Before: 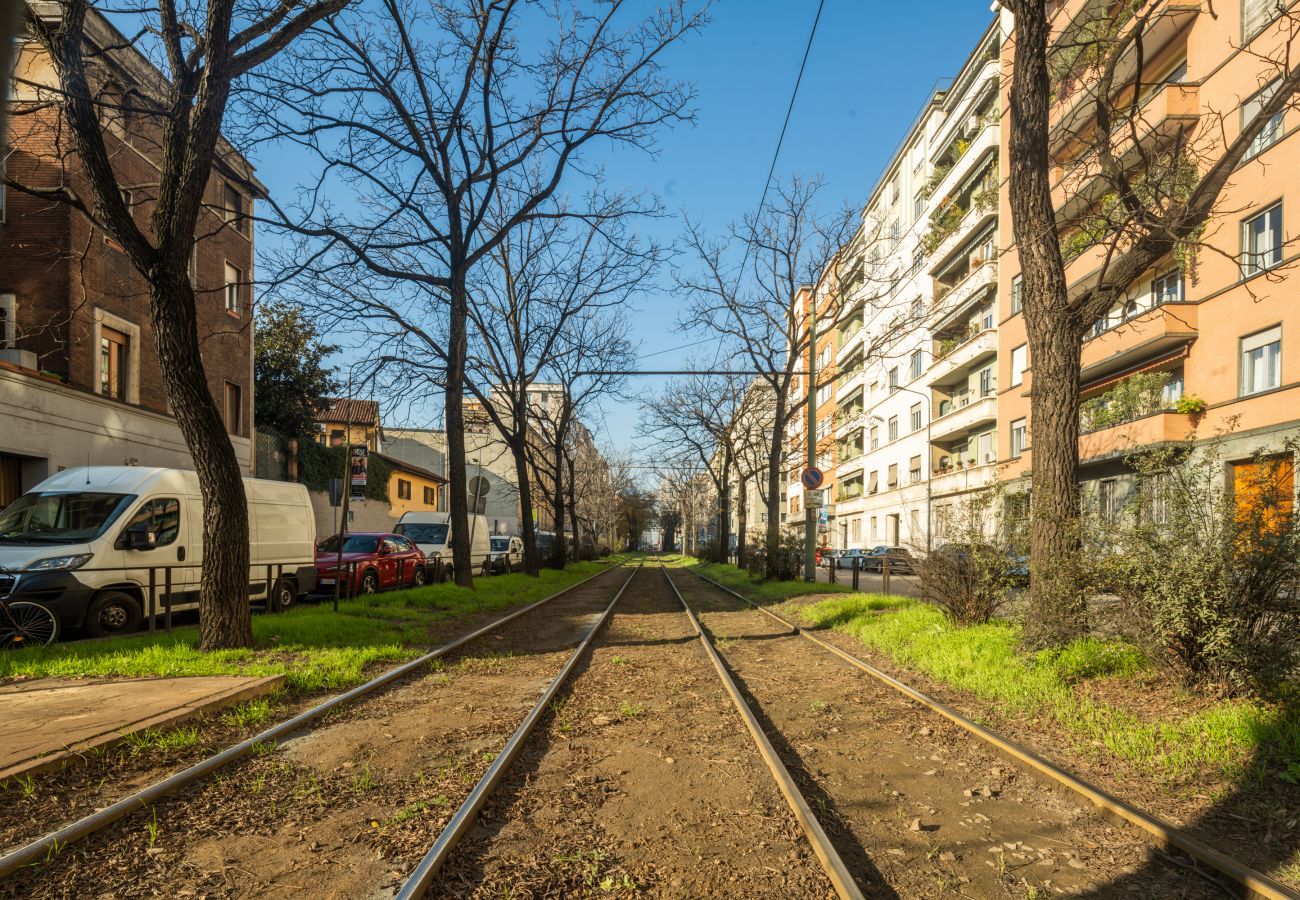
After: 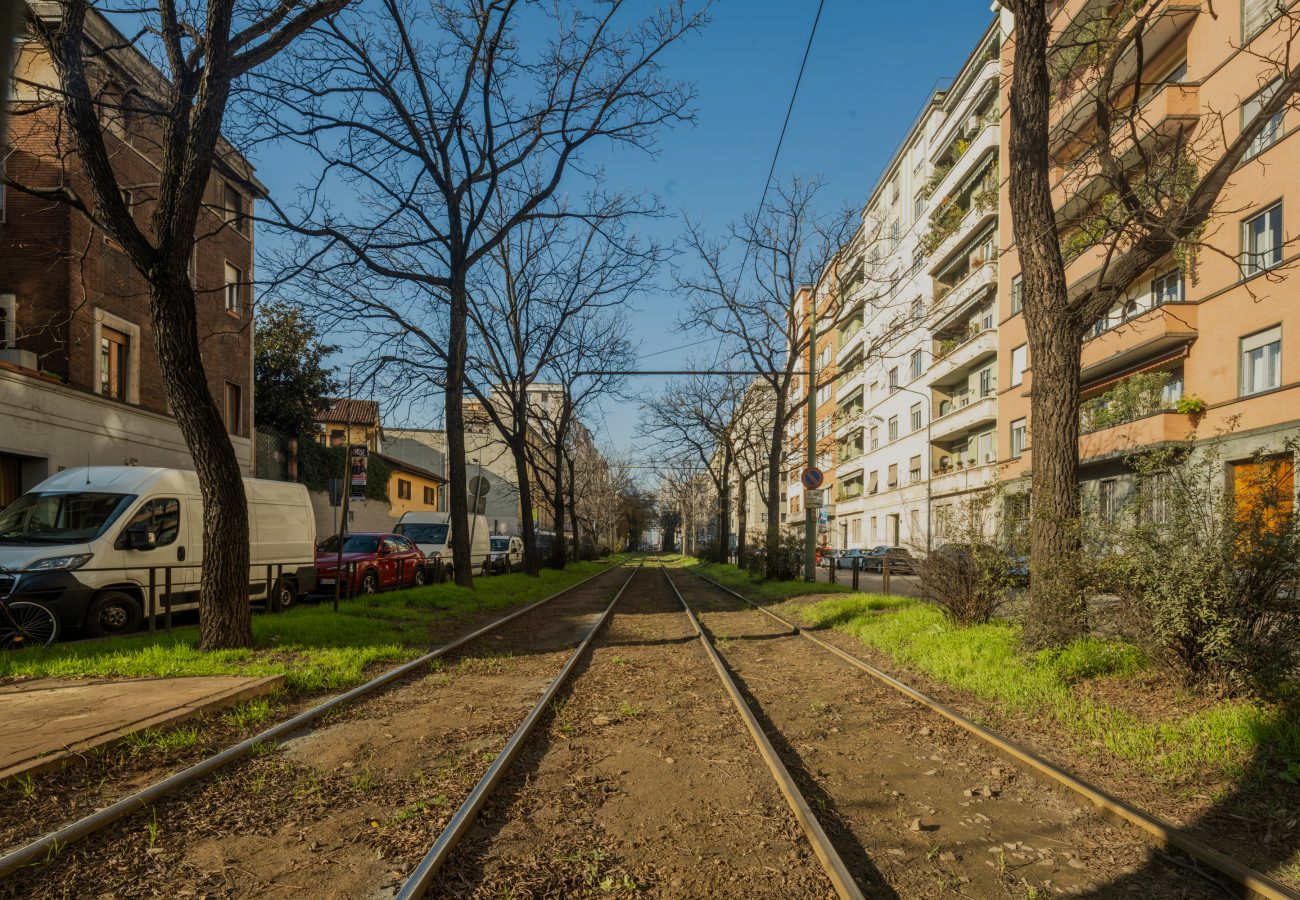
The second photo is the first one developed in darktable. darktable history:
exposure: exposure -0.58 EV, compensate highlight preservation false
